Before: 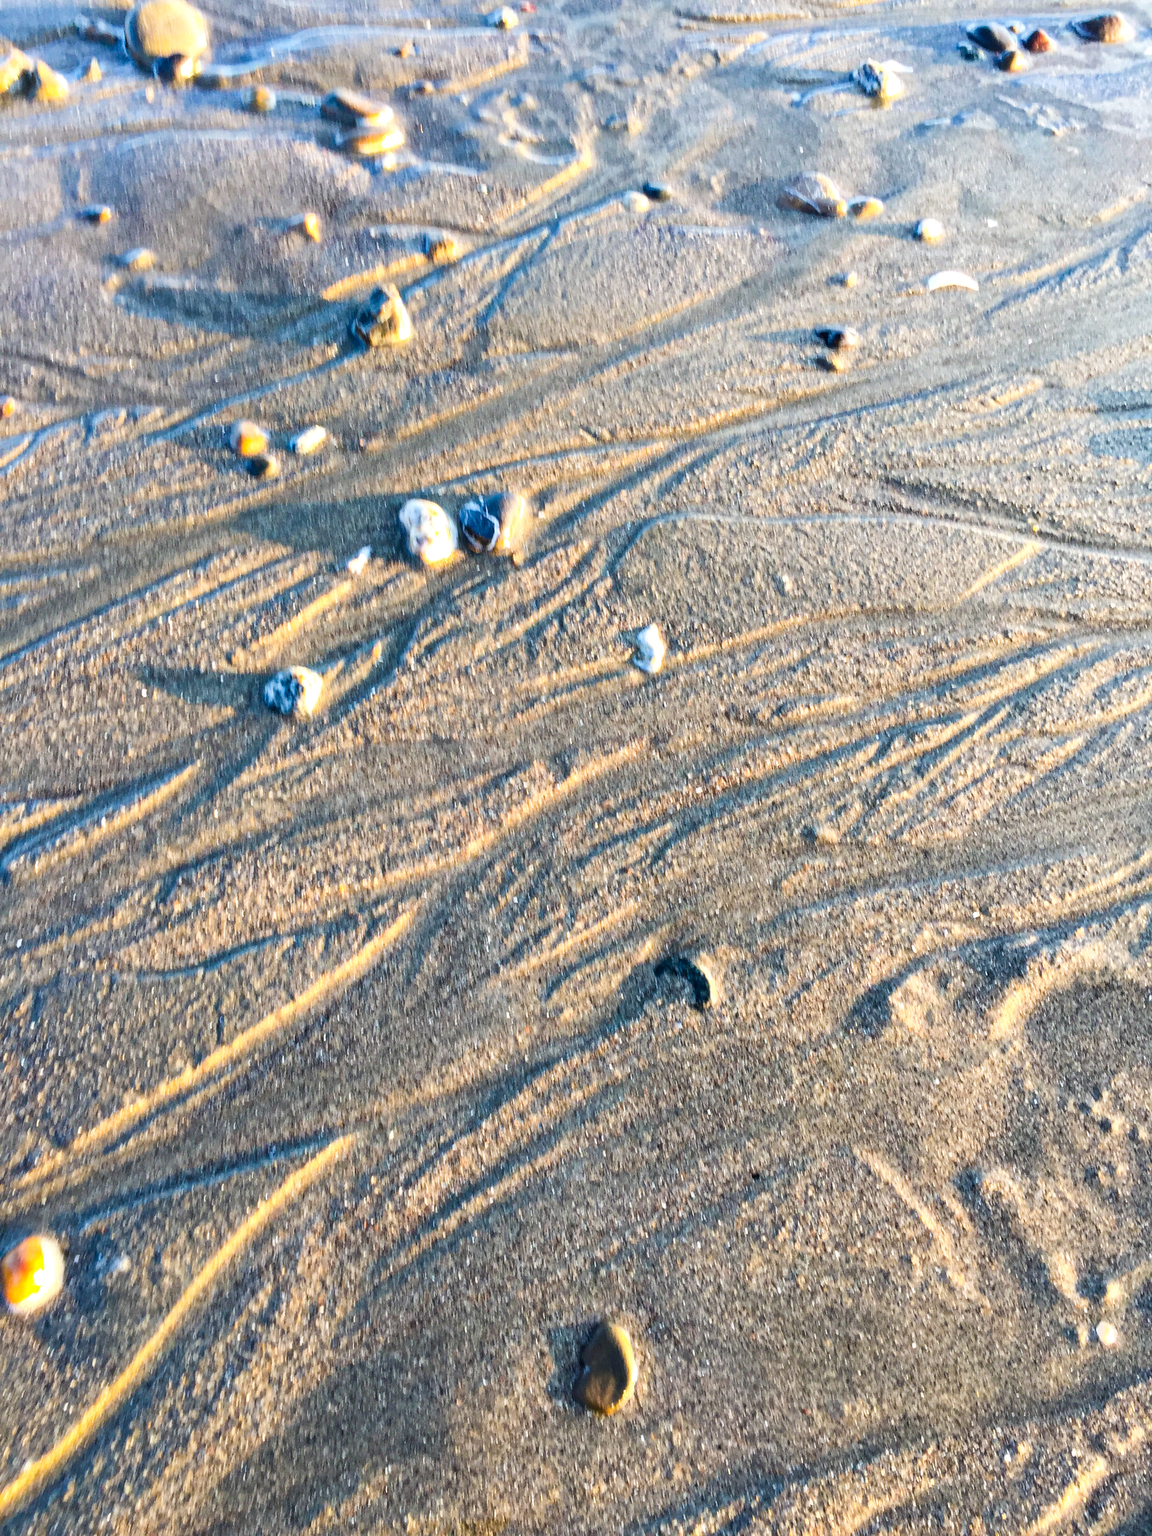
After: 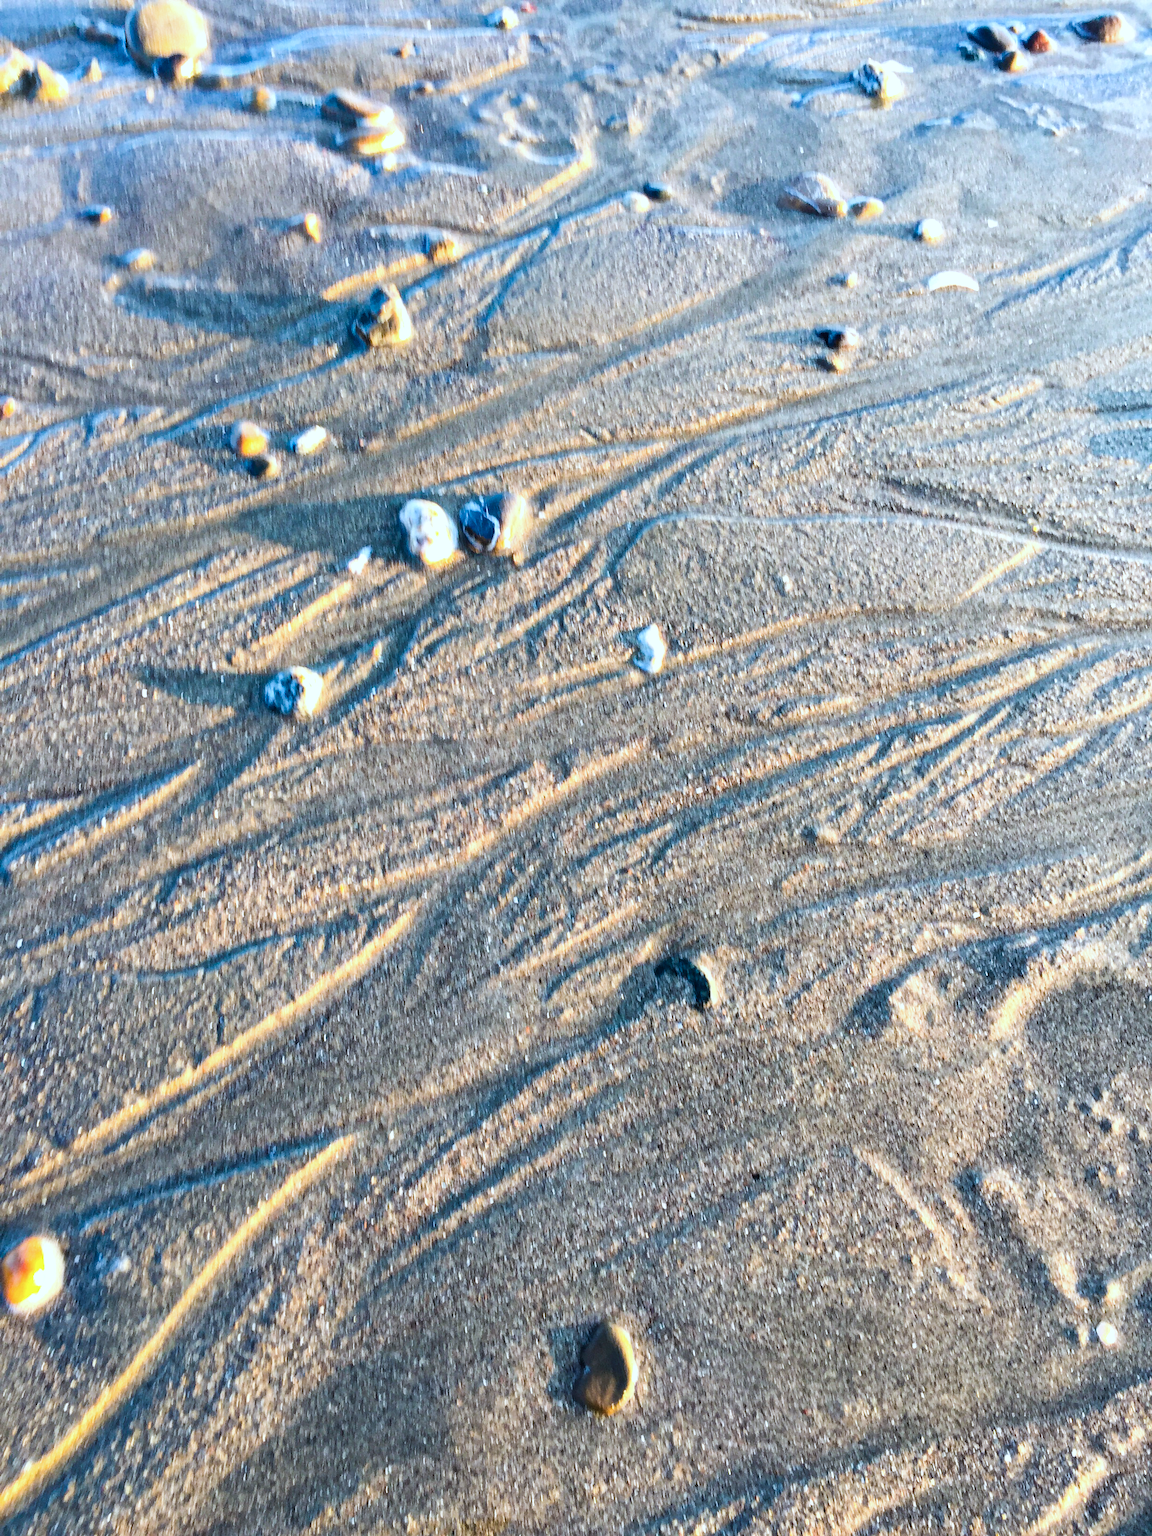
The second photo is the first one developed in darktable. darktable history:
color correction: highlights a* -3.95, highlights b* -10.77
